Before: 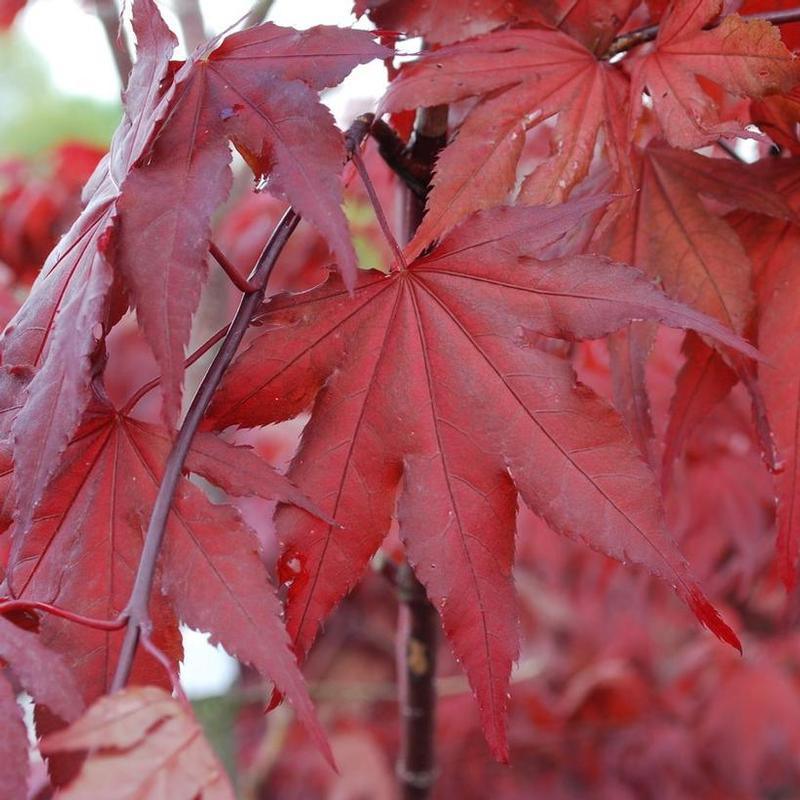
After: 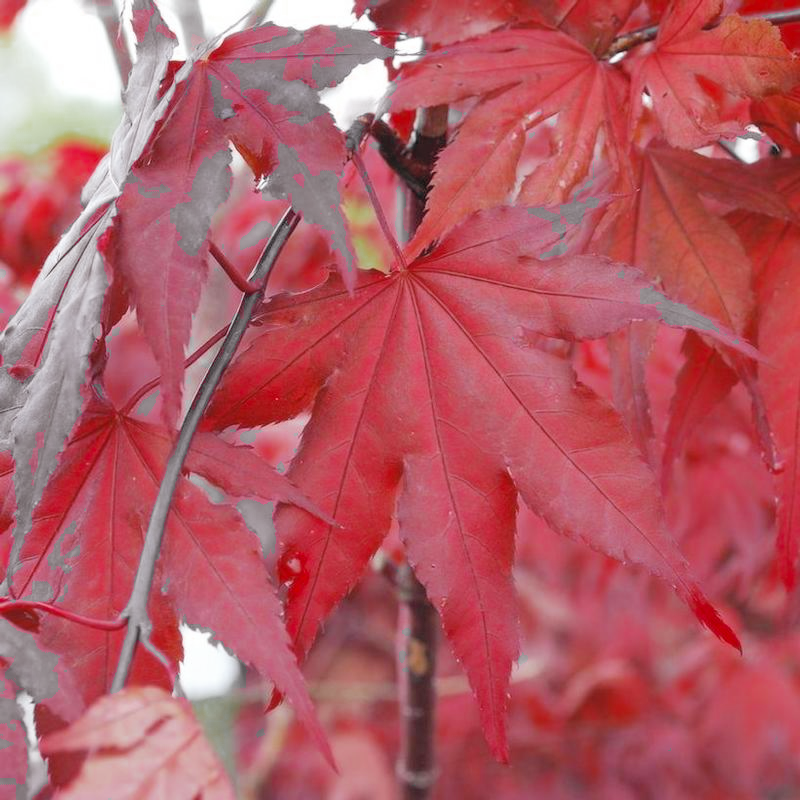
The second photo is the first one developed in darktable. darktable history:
color zones: curves: ch0 [(0.004, 0.388) (0.125, 0.392) (0.25, 0.404) (0.375, 0.5) (0.5, 0.5) (0.625, 0.5) (0.75, 0.5) (0.875, 0.5)]; ch1 [(0, 0.5) (0.125, 0.5) (0.25, 0.5) (0.375, 0.124) (0.524, 0.124) (0.645, 0.128) (0.789, 0.132) (0.914, 0.096) (0.998, 0.068)]
contrast brightness saturation: contrast 0.1, brightness 0.3, saturation 0.14
